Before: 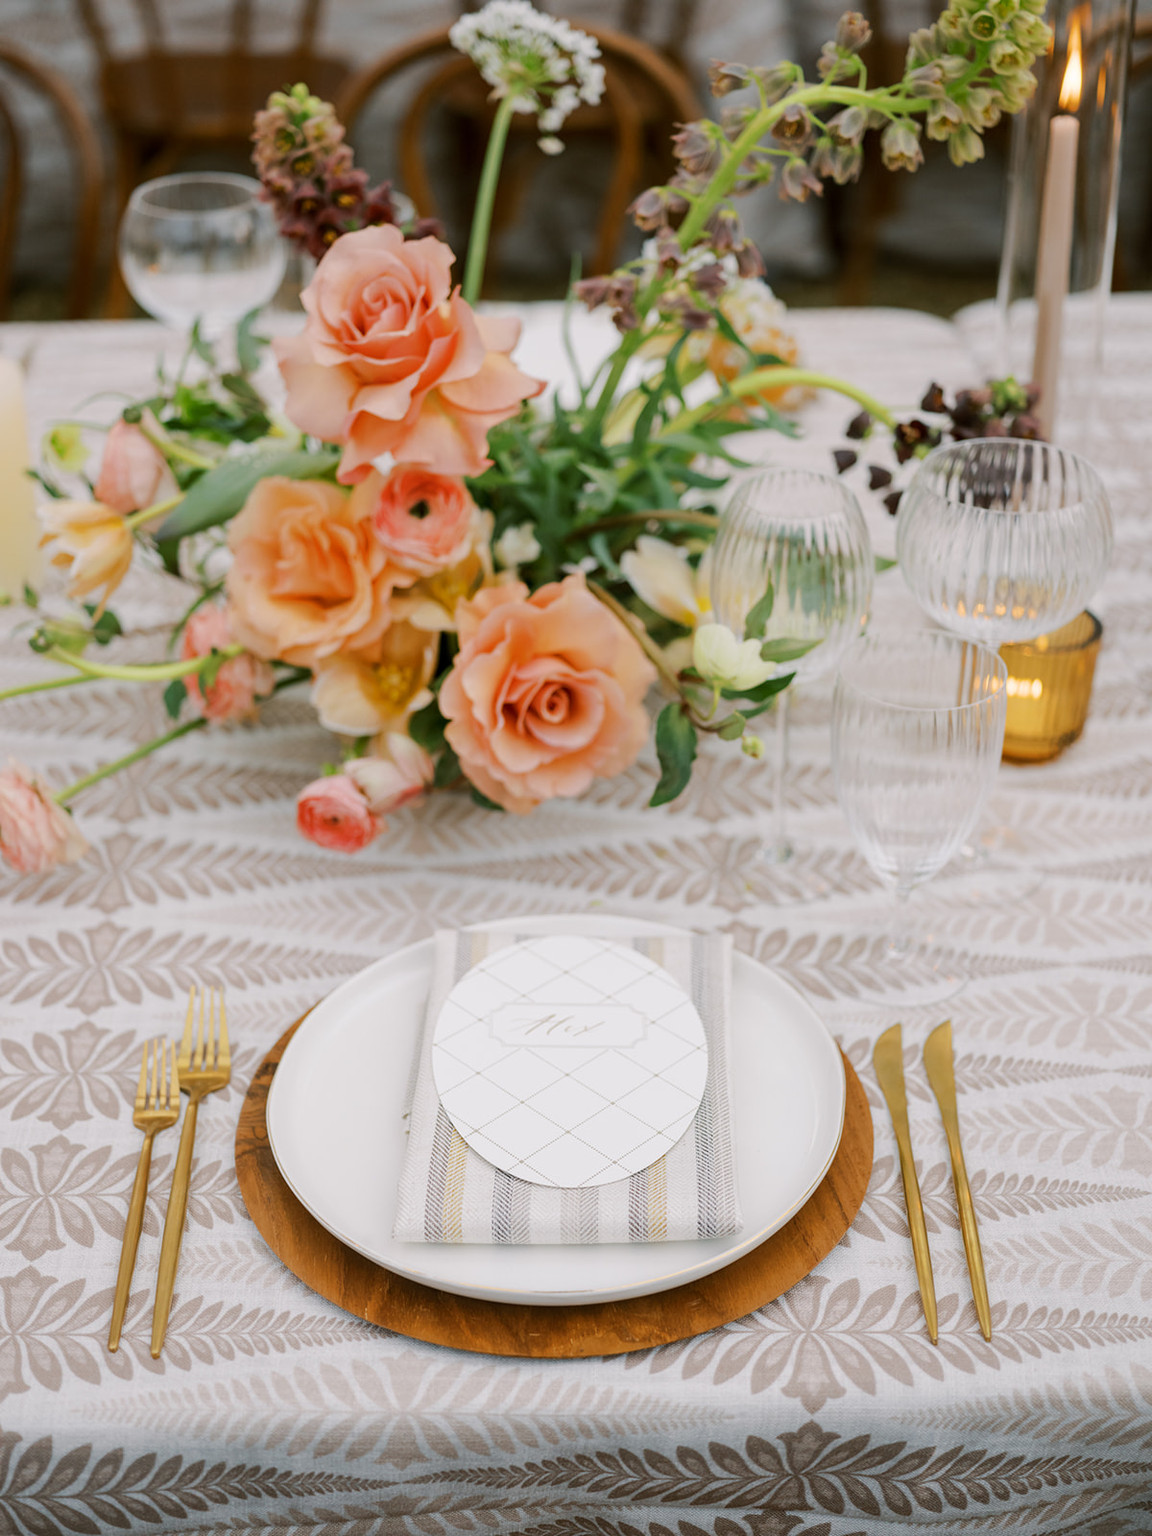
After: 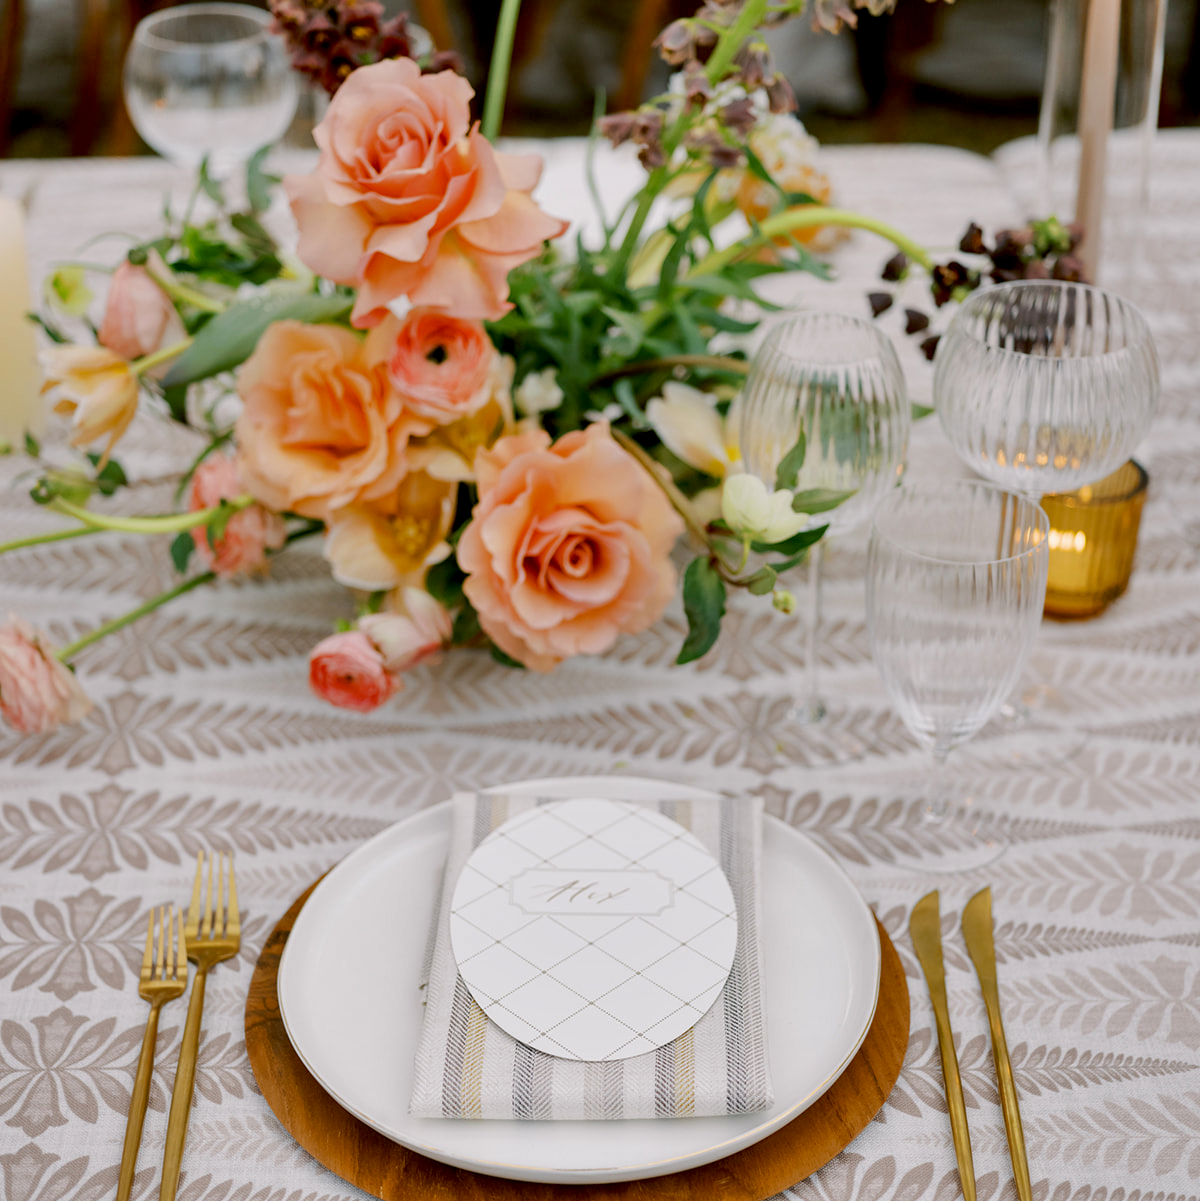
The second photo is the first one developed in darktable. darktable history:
exposure: black level correction 0.012, compensate exposure bias true, compensate highlight preservation false
shadows and highlights: low approximation 0.01, soften with gaussian
crop: top 11.056%, bottom 13.871%
